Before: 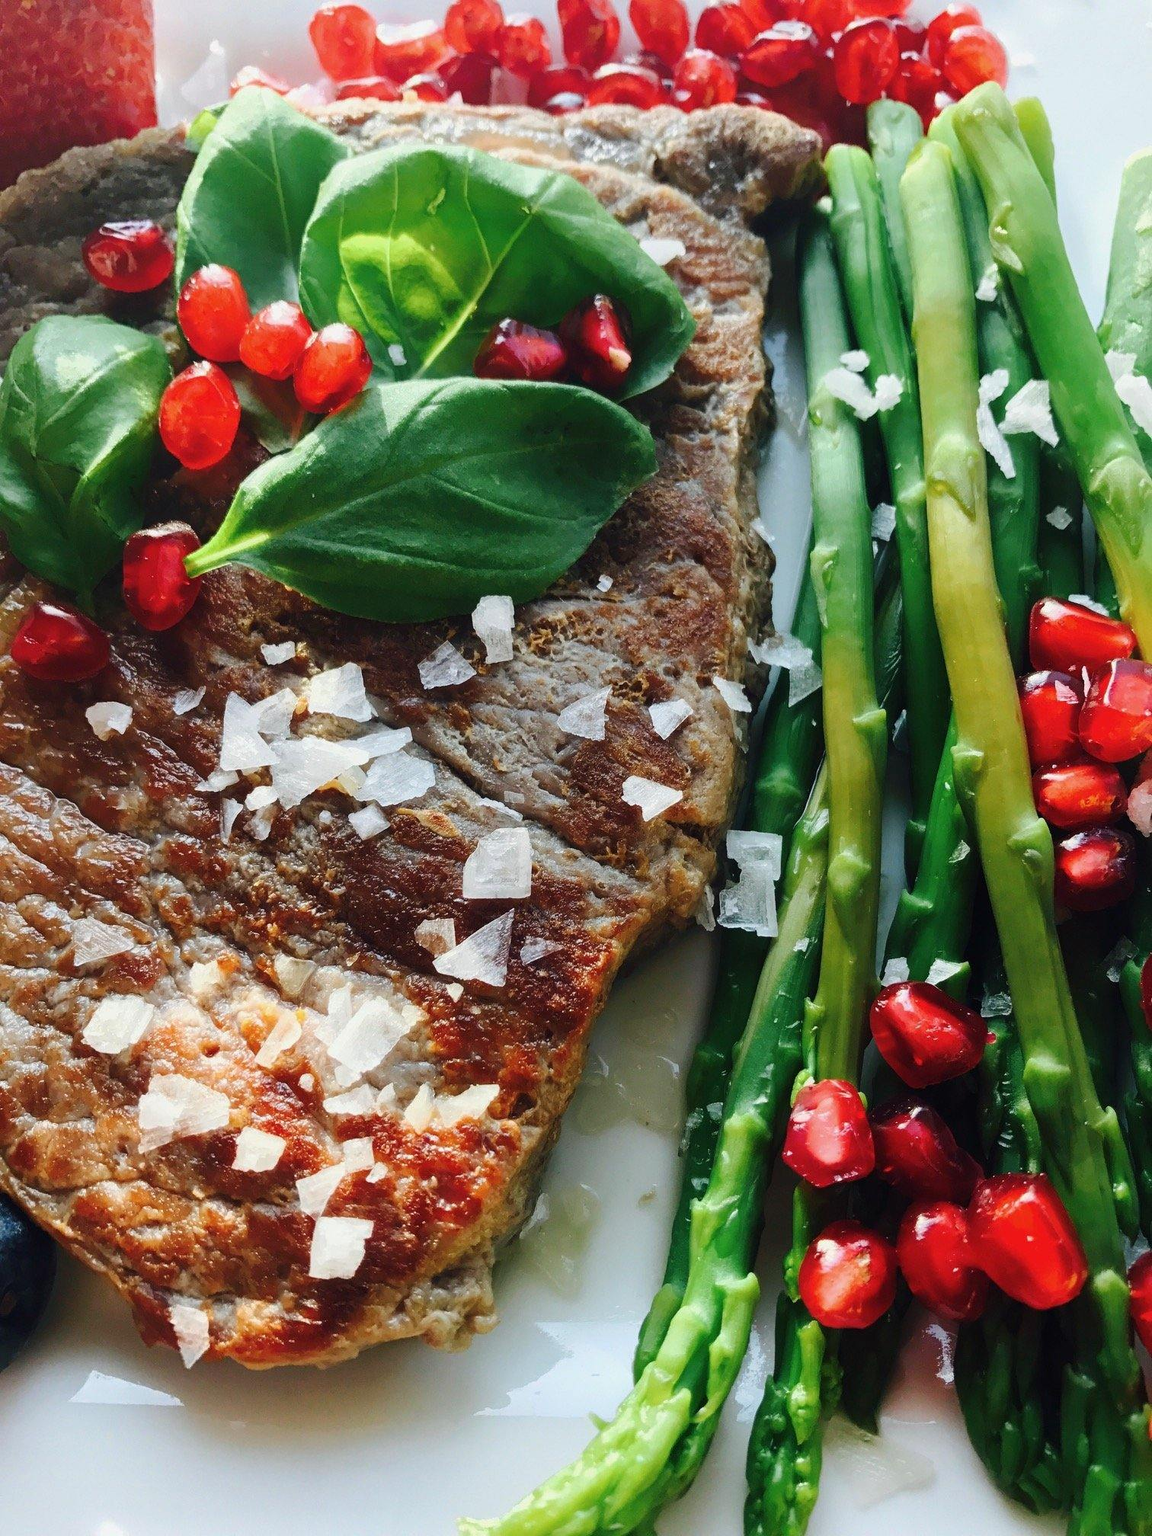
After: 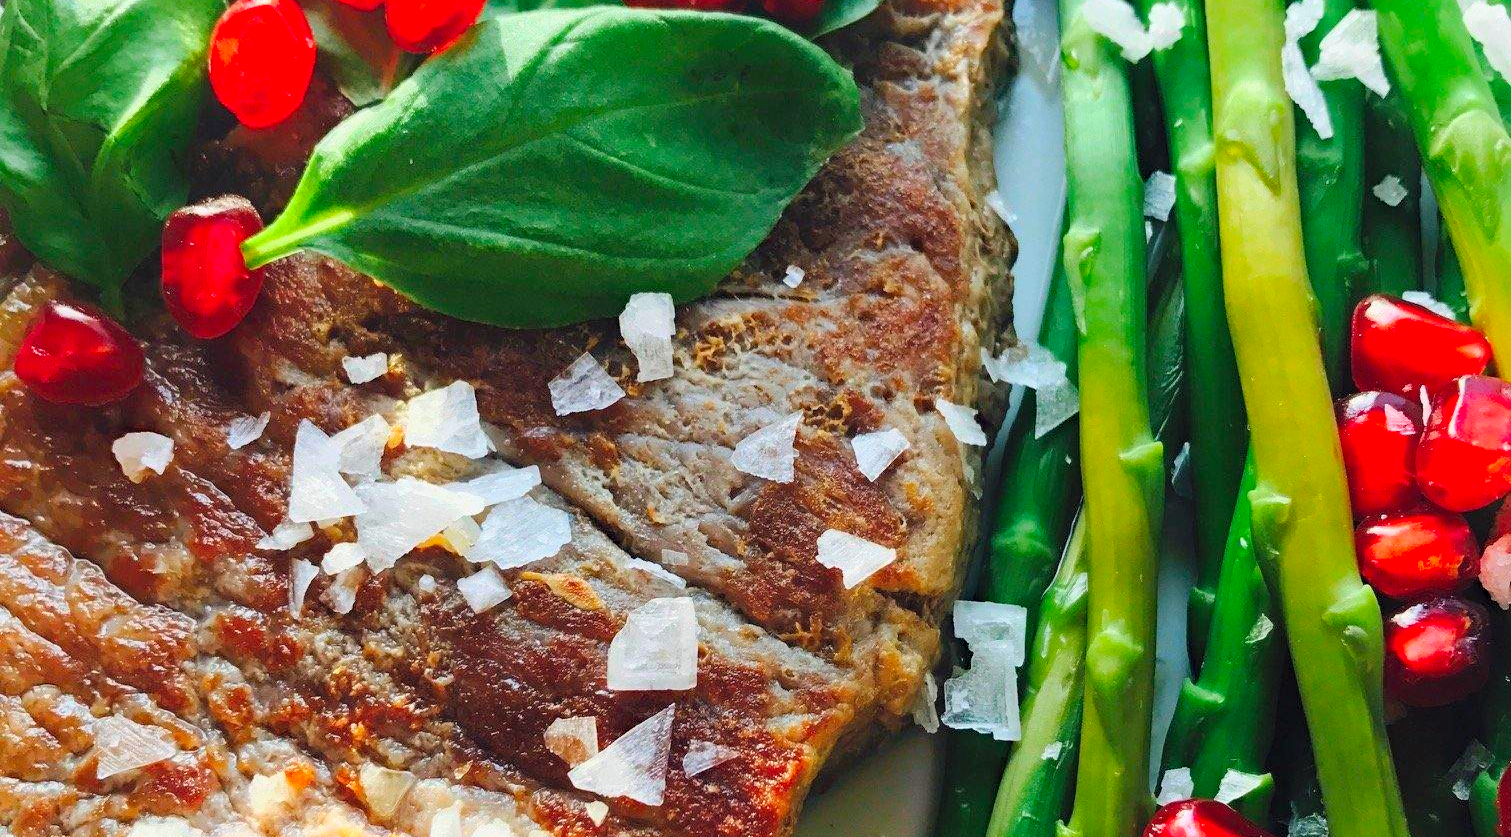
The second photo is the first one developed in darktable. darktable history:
contrast brightness saturation: contrast 0.068, brightness 0.171, saturation 0.418
haze removal: adaptive false
crop and rotate: top 24.275%, bottom 34.17%
